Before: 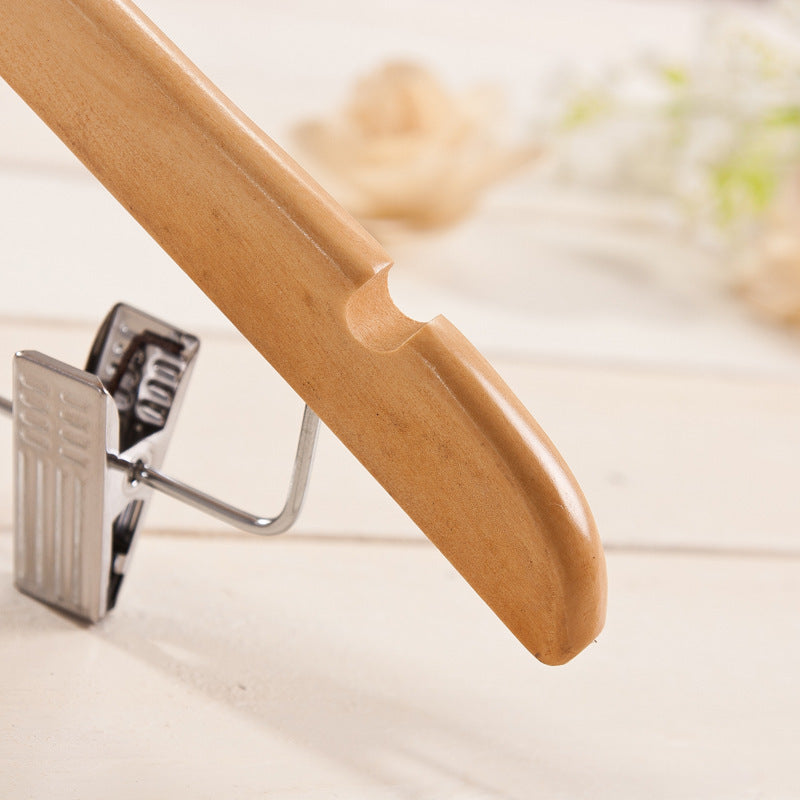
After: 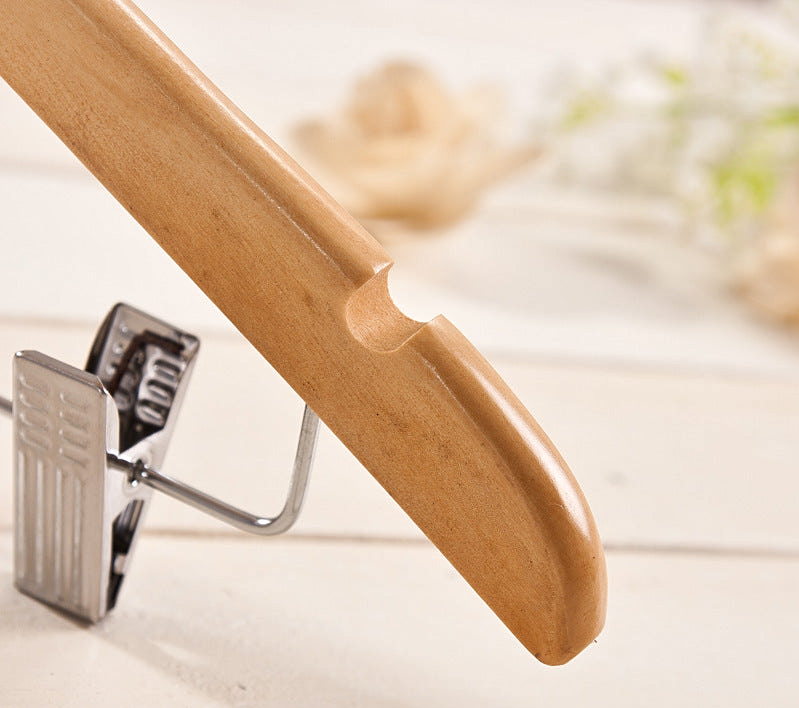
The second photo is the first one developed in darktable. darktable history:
crop and rotate: top 0%, bottom 11.49%
sharpen: amount 0.2
local contrast: mode bilateral grid, contrast 20, coarseness 50, detail 132%, midtone range 0.2
